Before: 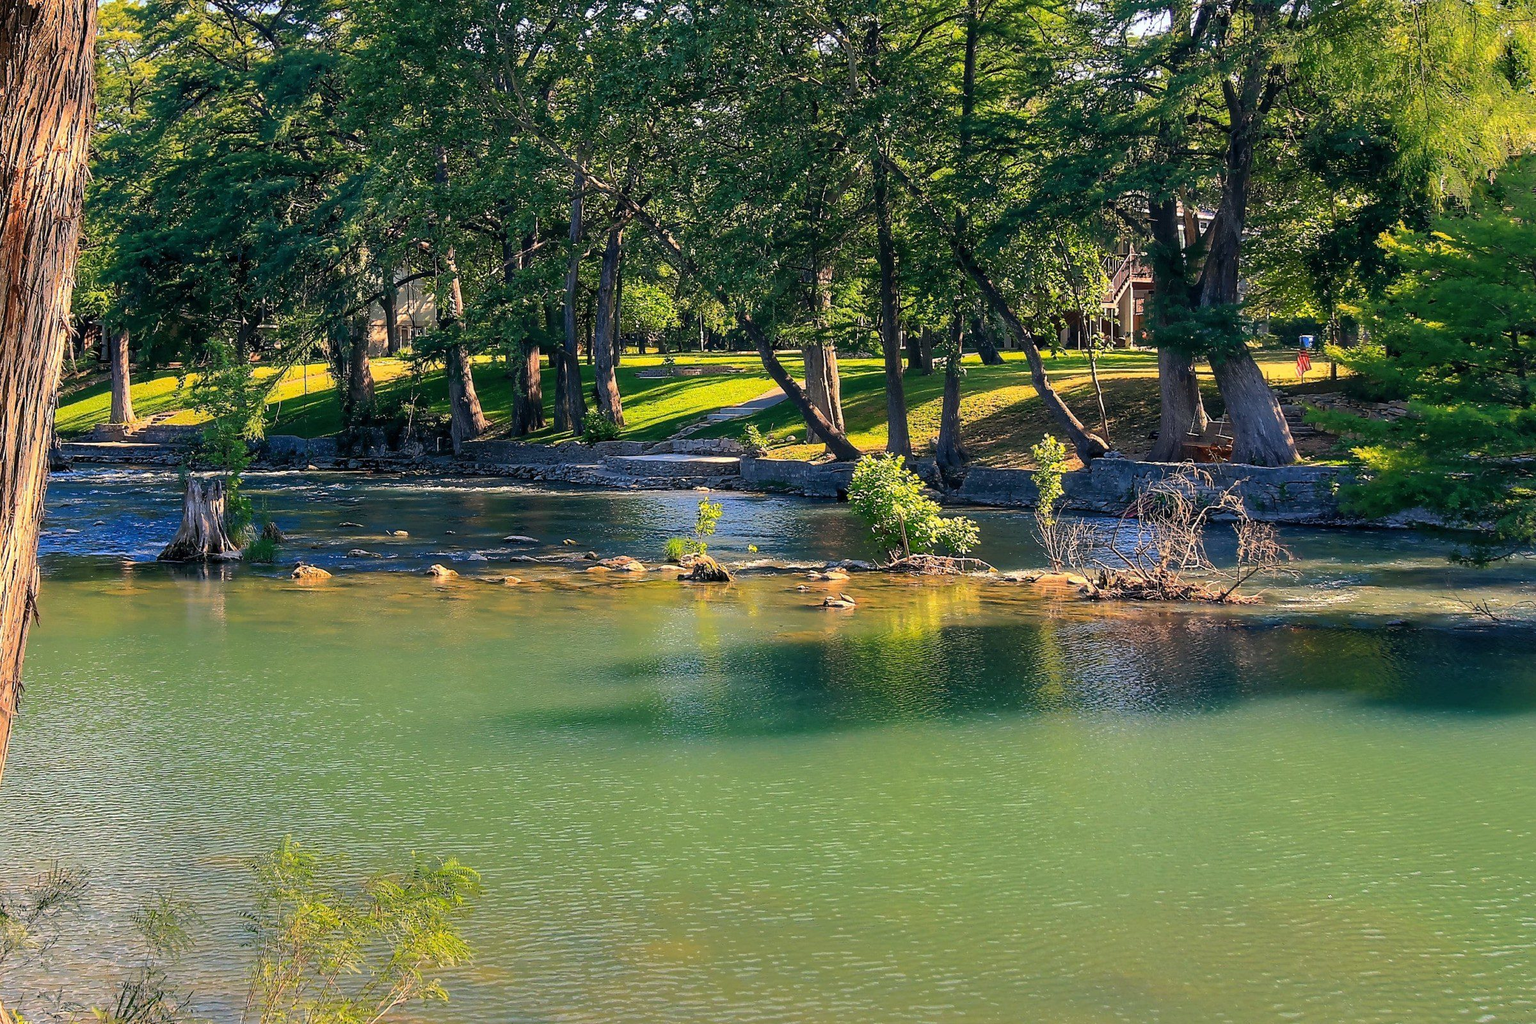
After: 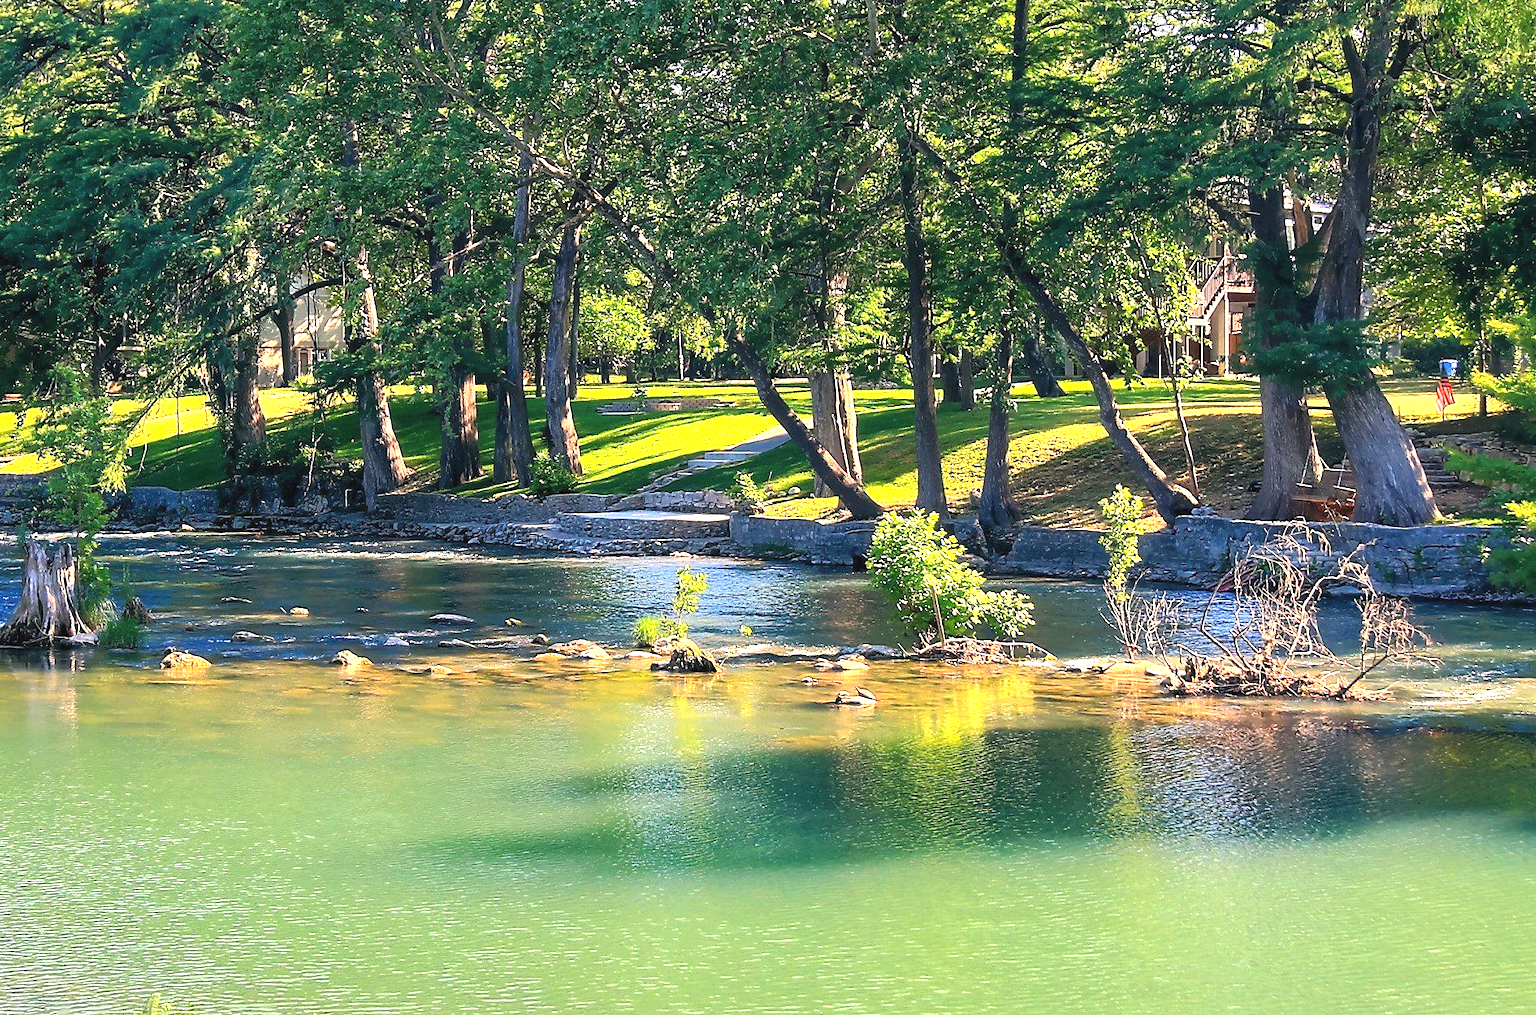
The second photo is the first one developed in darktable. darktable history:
crop and rotate: left 10.77%, top 5.1%, right 10.41%, bottom 16.76%
exposure: black level correction -0.002, exposure 1.115 EV, compensate highlight preservation false
